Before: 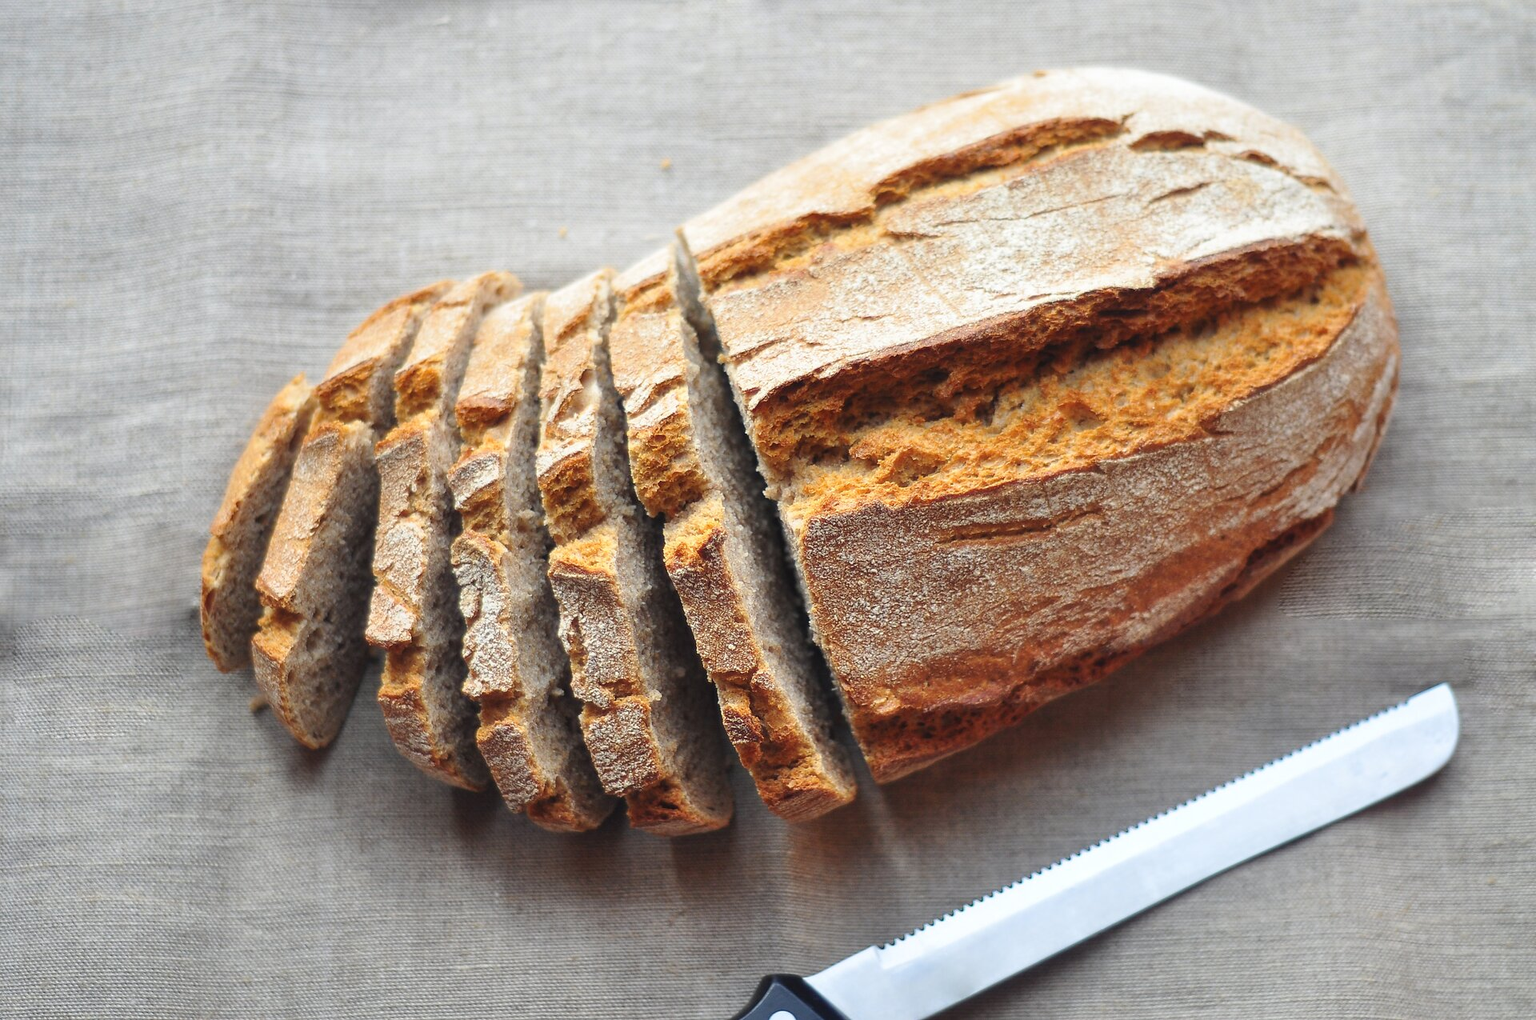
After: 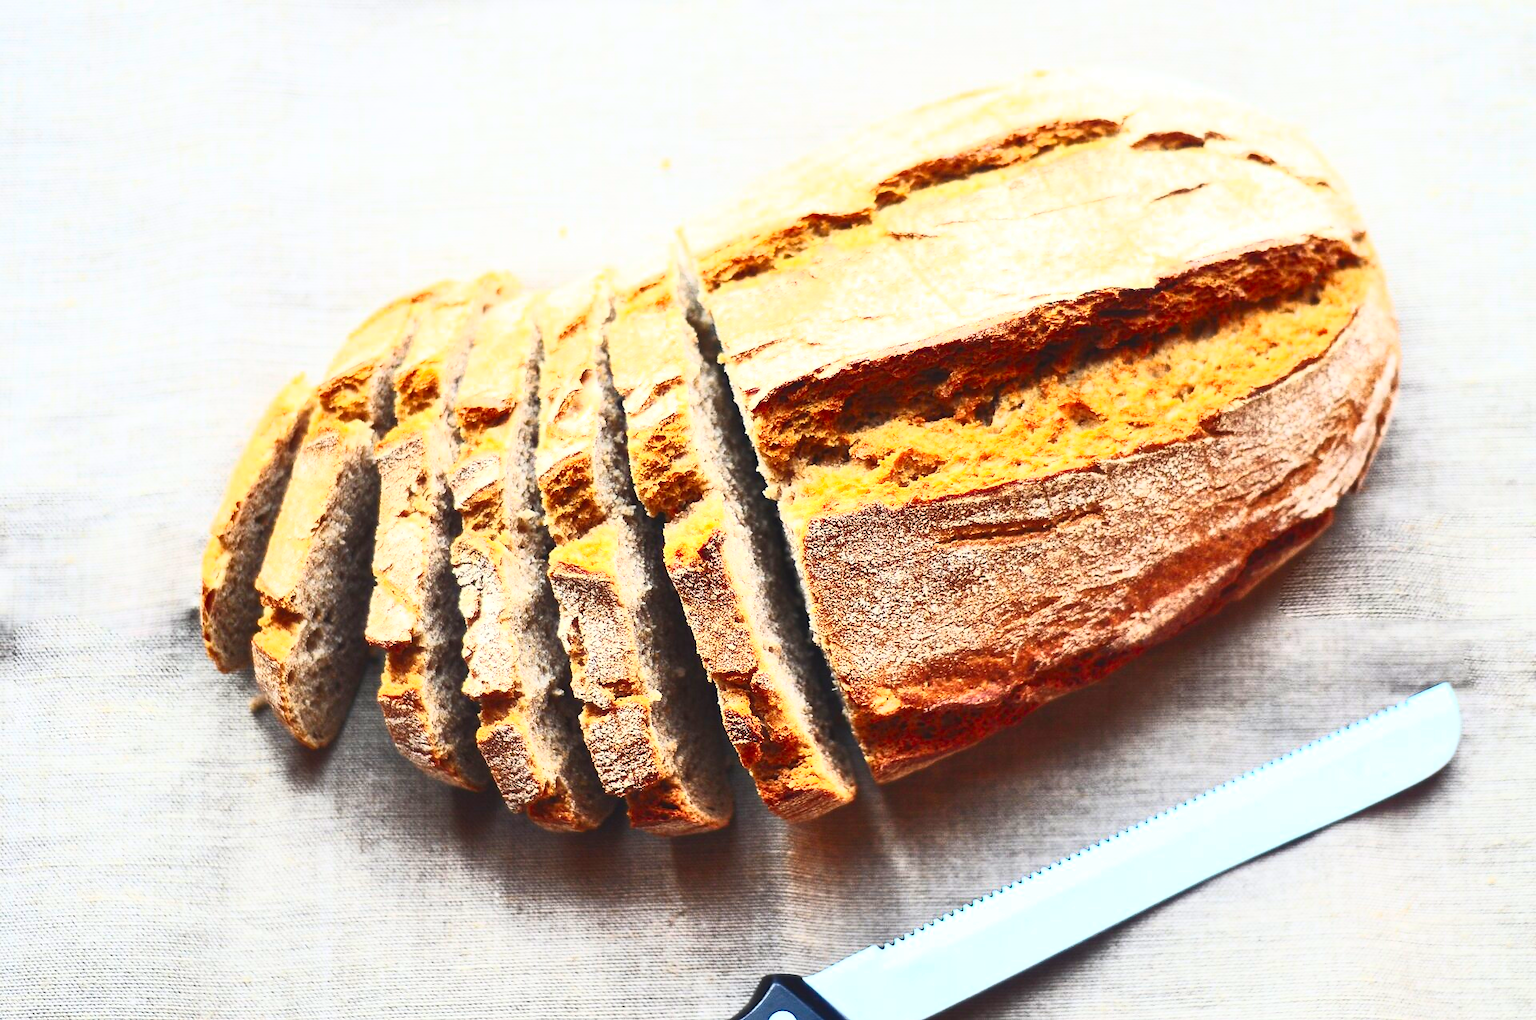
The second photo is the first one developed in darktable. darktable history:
contrast brightness saturation: contrast 0.827, brightness 0.607, saturation 0.591
